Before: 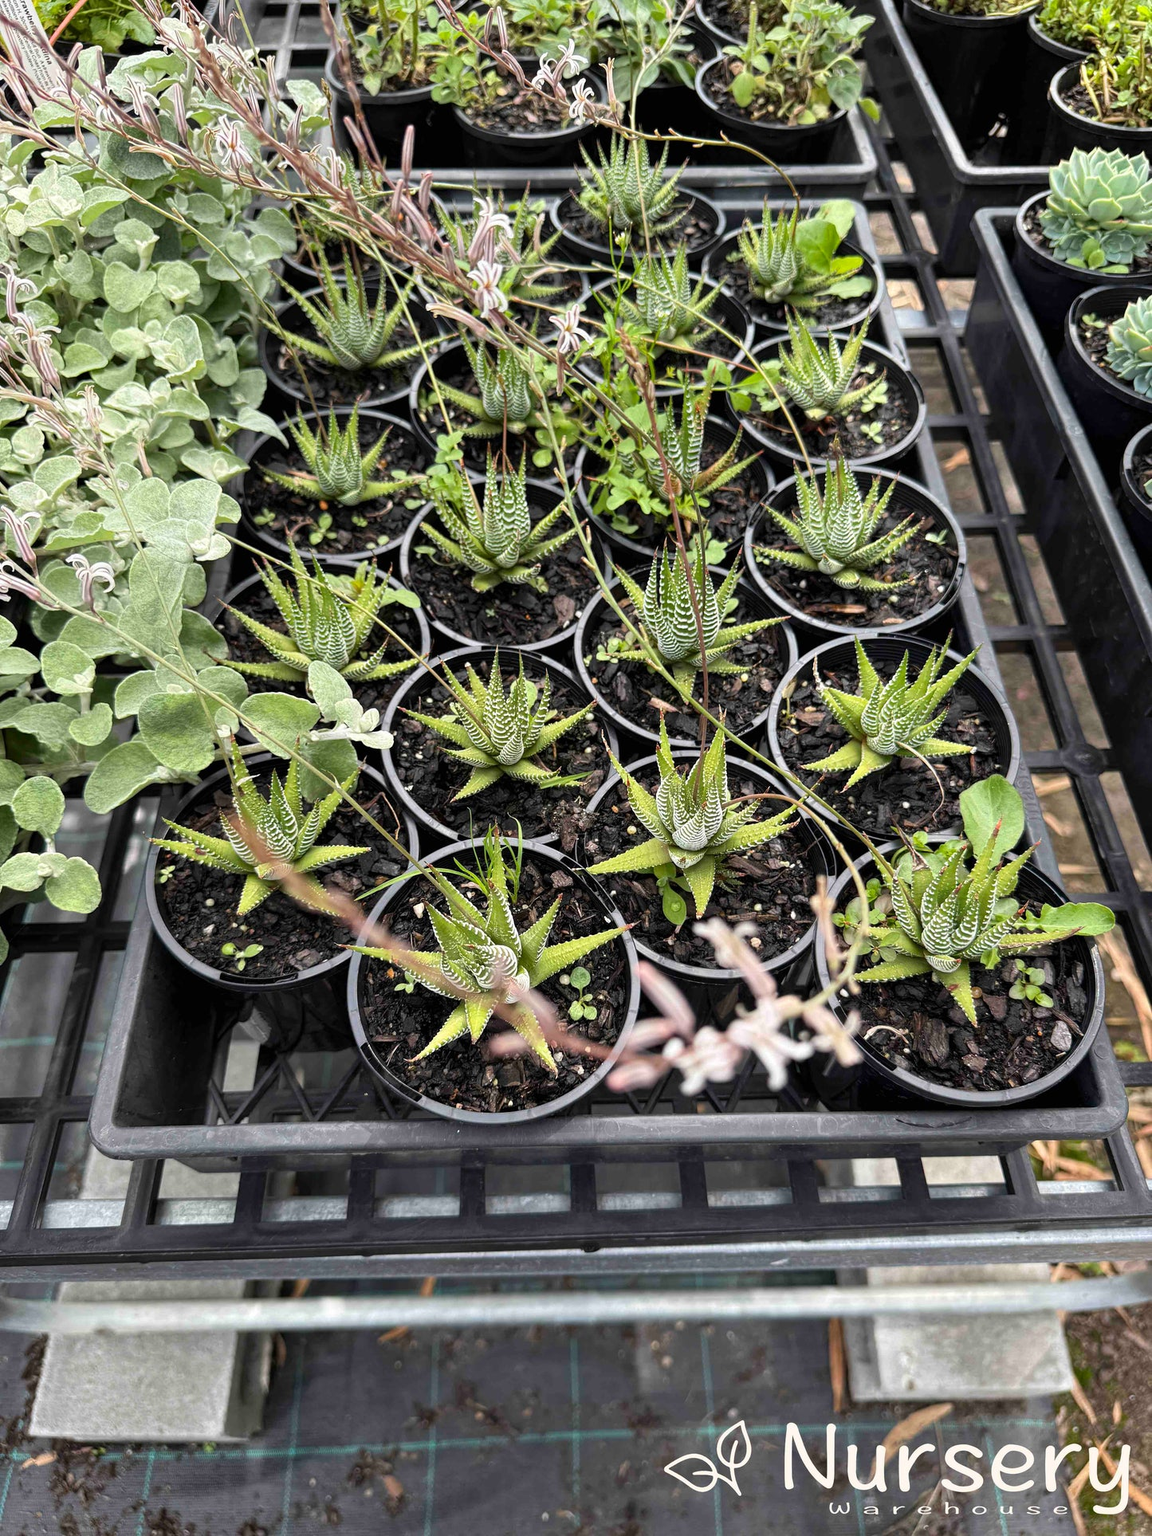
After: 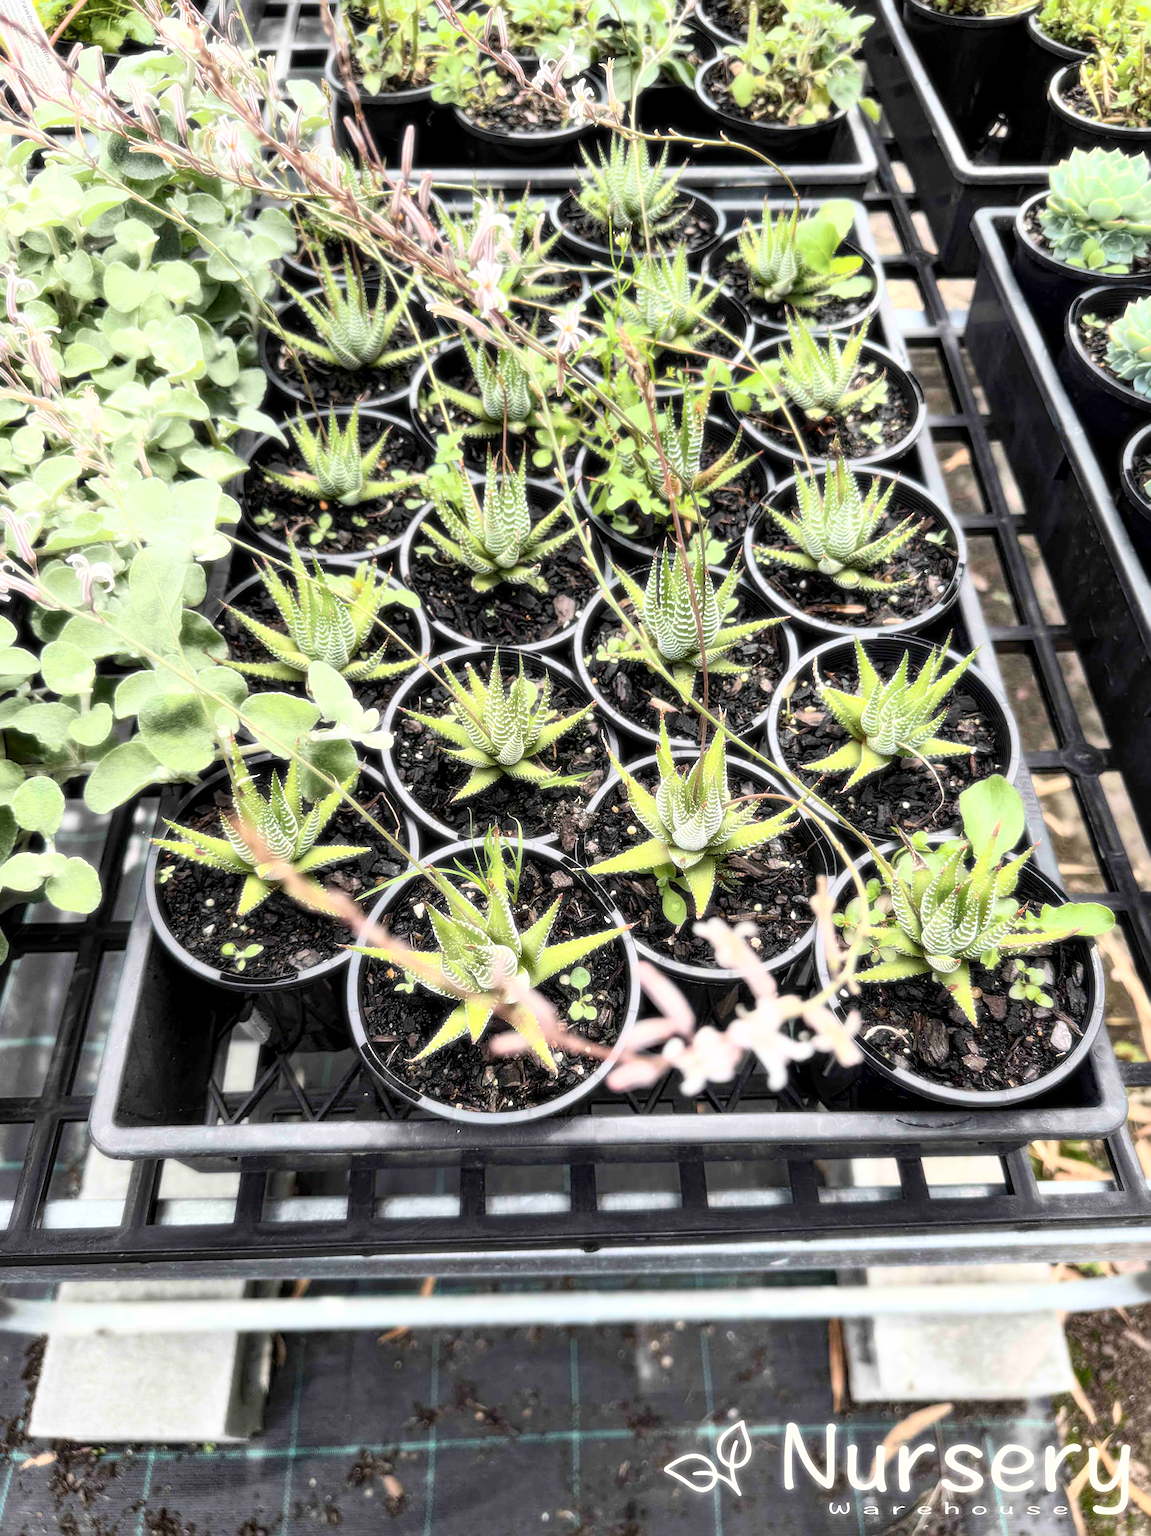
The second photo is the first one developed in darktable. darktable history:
sharpen: radius 2.529, amount 0.323
local contrast: mode bilateral grid, contrast 20, coarseness 50, detail 130%, midtone range 0.2
bloom: size 0%, threshold 54.82%, strength 8.31%
